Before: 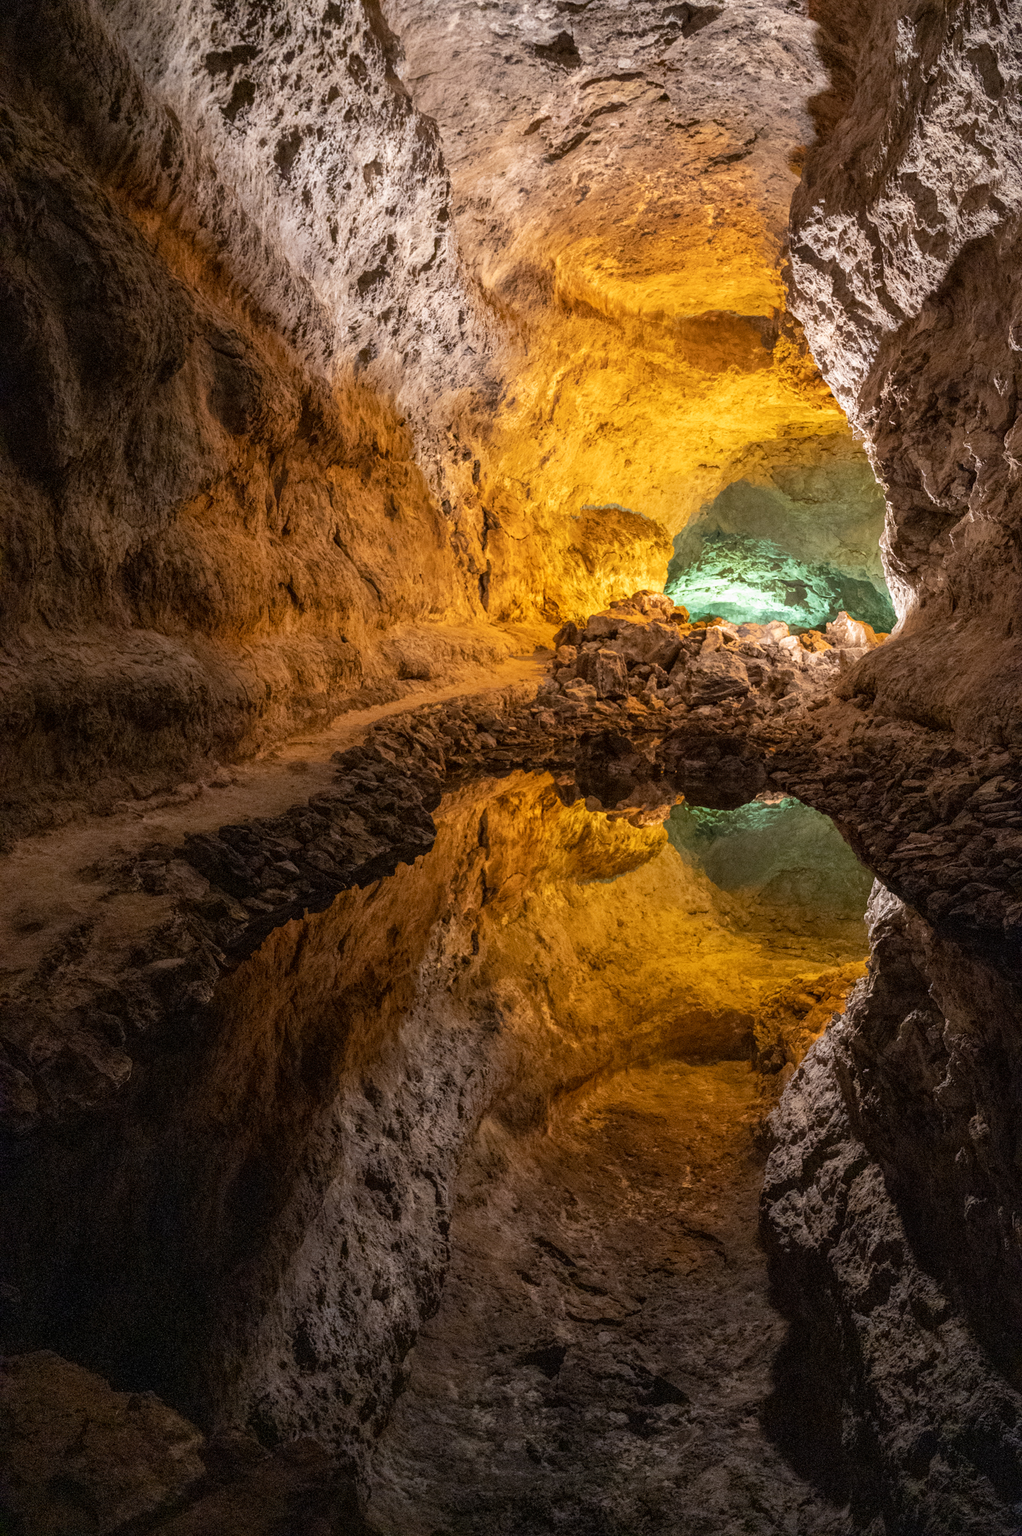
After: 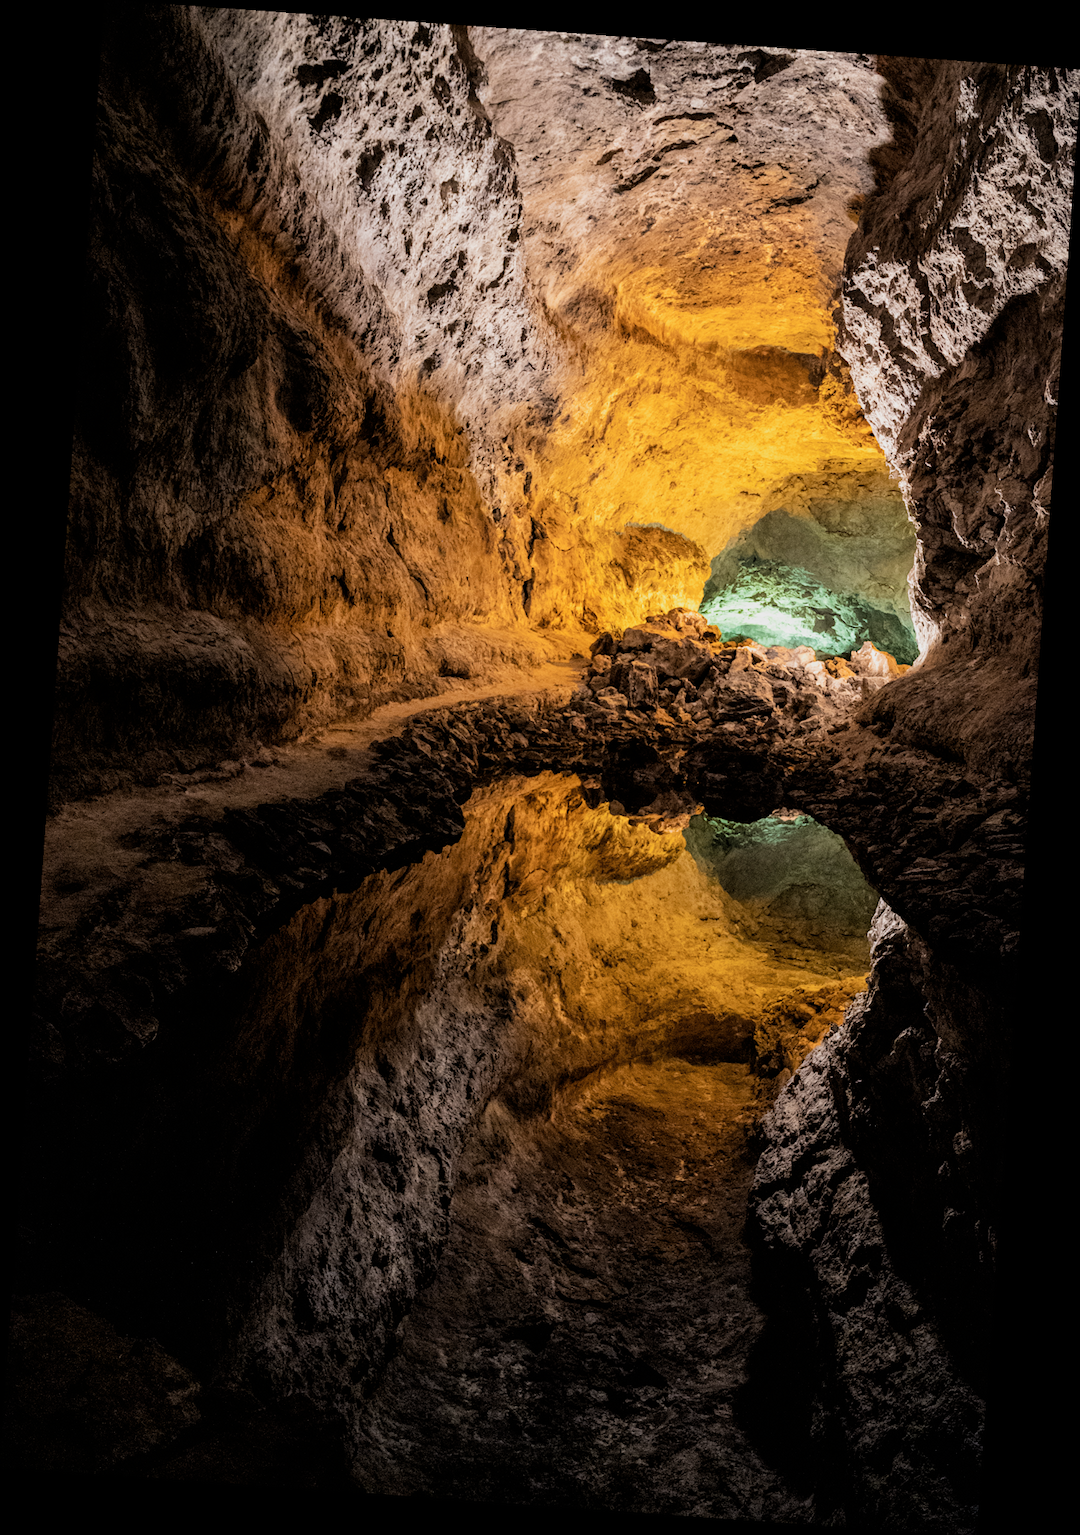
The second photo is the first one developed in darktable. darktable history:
rotate and perspective: rotation 4.1°, automatic cropping off
contrast brightness saturation: saturation -0.05
filmic rgb: black relative exposure -5 EV, white relative exposure 3.5 EV, hardness 3.19, contrast 1.3, highlights saturation mix -50%
